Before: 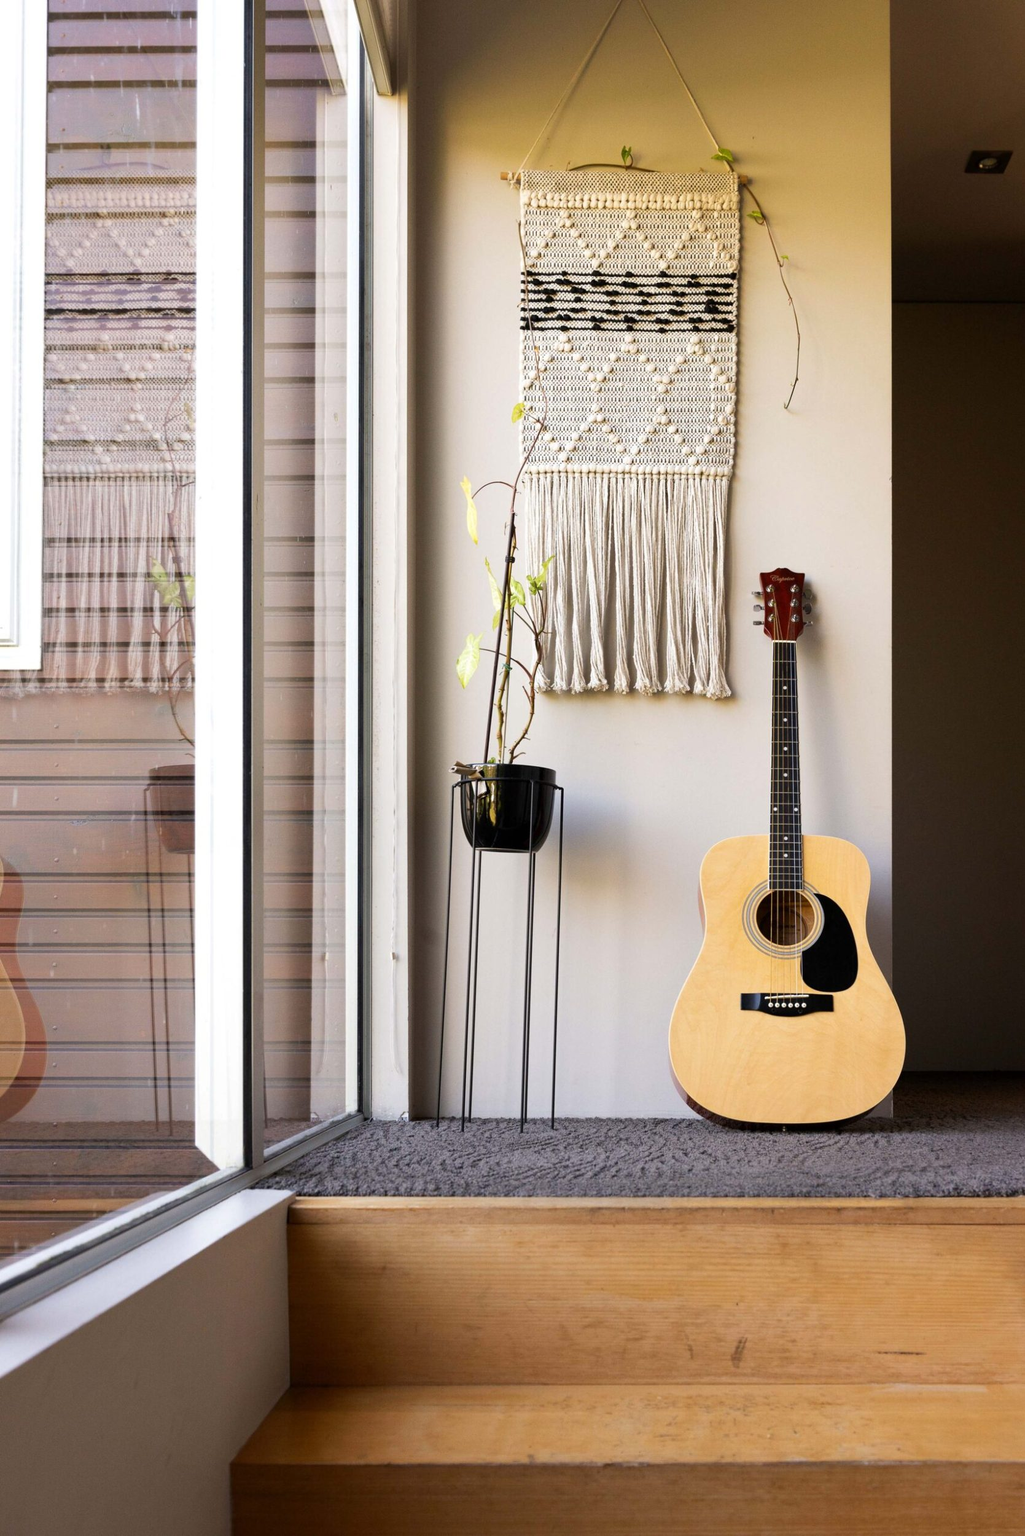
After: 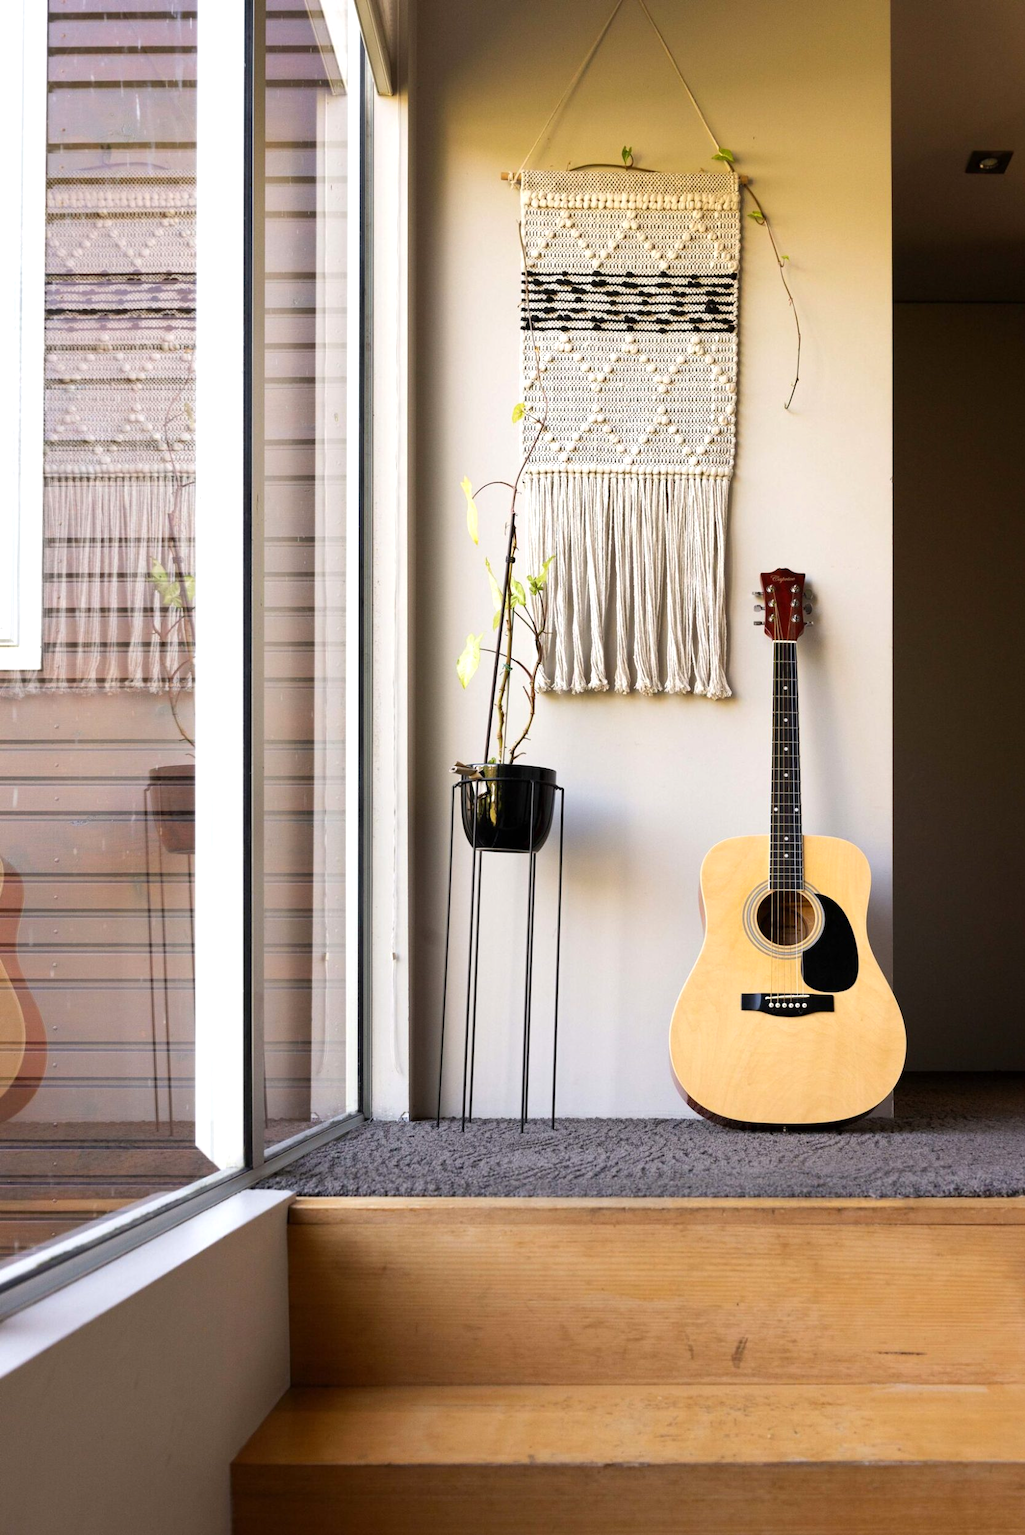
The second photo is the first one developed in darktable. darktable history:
levels: black 0.058%, levels [0, 0.474, 0.947]
